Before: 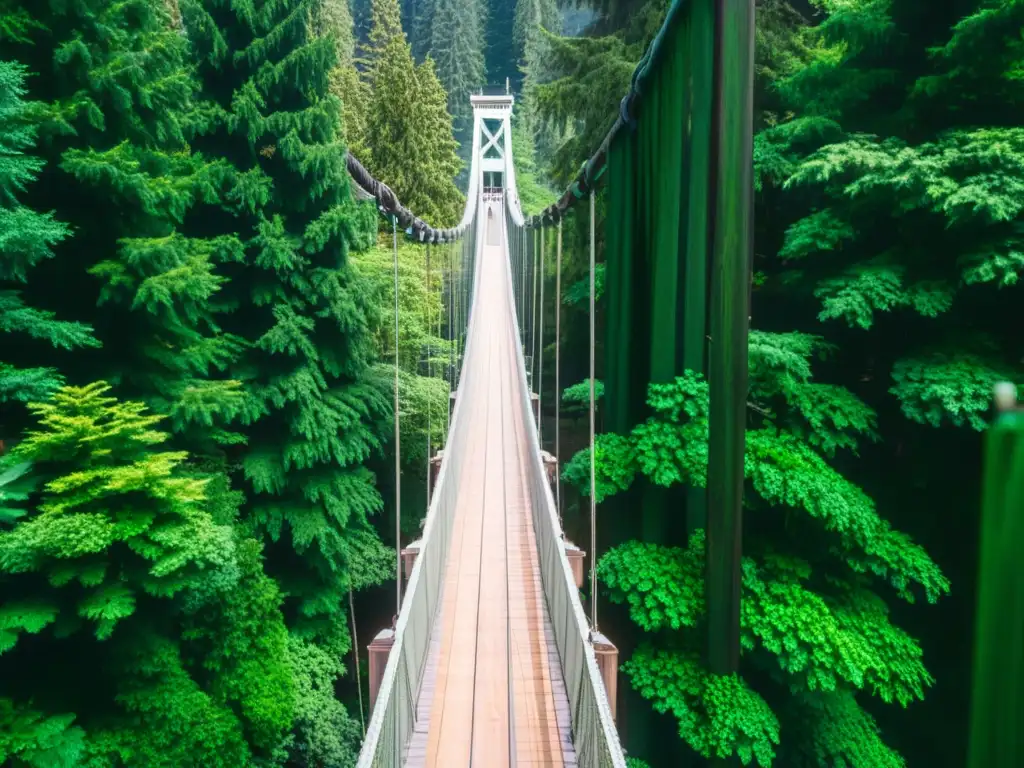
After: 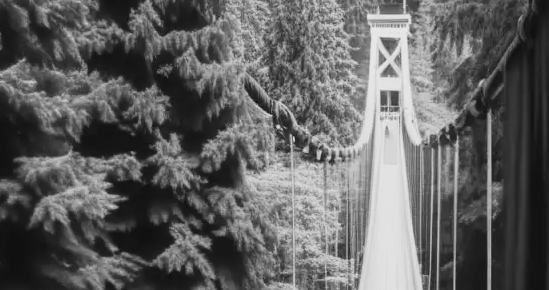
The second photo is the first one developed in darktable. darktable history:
monochrome: on, module defaults
tone equalizer: on, module defaults
tone curve: curves: ch0 [(0, 0) (0.091, 0.074) (0.184, 0.168) (0.491, 0.519) (0.748, 0.765) (1, 0.919)]; ch1 [(0, 0) (0.179, 0.173) (0.322, 0.32) (0.424, 0.424) (0.502, 0.504) (0.56, 0.578) (0.631, 0.667) (0.777, 0.806) (1, 1)]; ch2 [(0, 0) (0.434, 0.447) (0.483, 0.487) (0.547, 0.564) (0.676, 0.673) (1, 1)], color space Lab, independent channels, preserve colors none
crop: left 10.121%, top 10.631%, right 36.218%, bottom 51.526%
